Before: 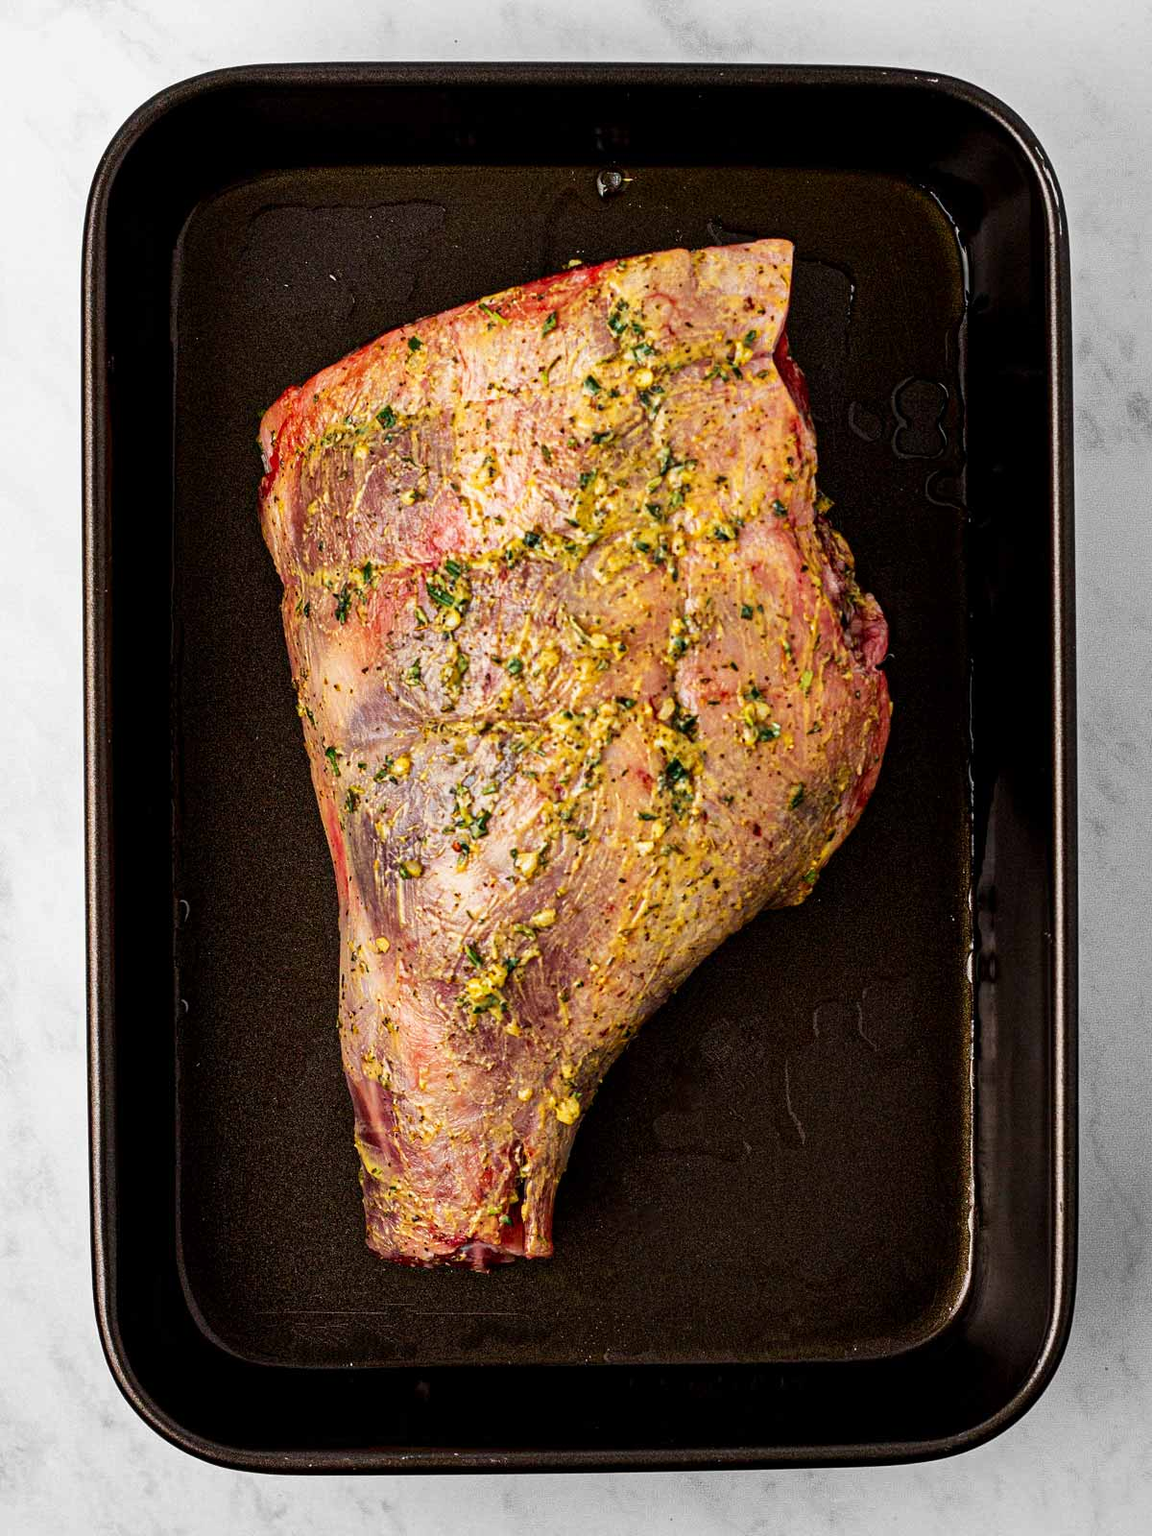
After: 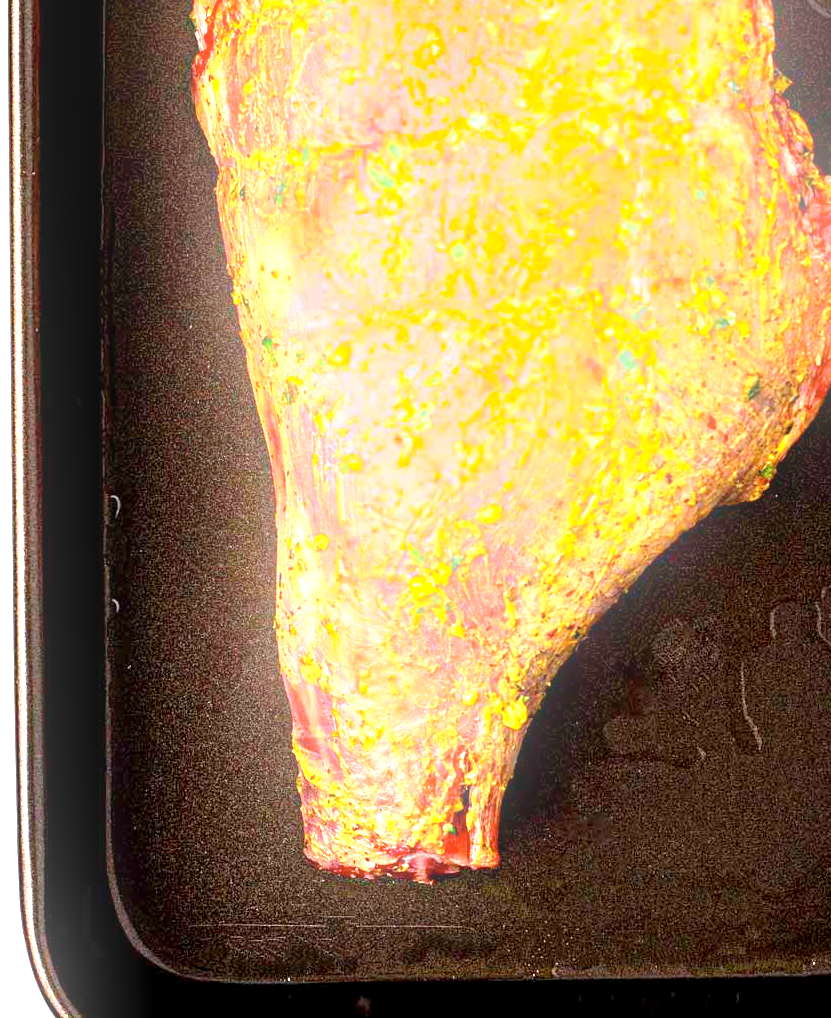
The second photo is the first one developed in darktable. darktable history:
exposure: black level correction 0.001, exposure 2 EV, compensate highlight preservation false
crop: left 6.488%, top 27.668%, right 24.183%, bottom 8.656%
bloom: size 15%, threshold 97%, strength 7%
